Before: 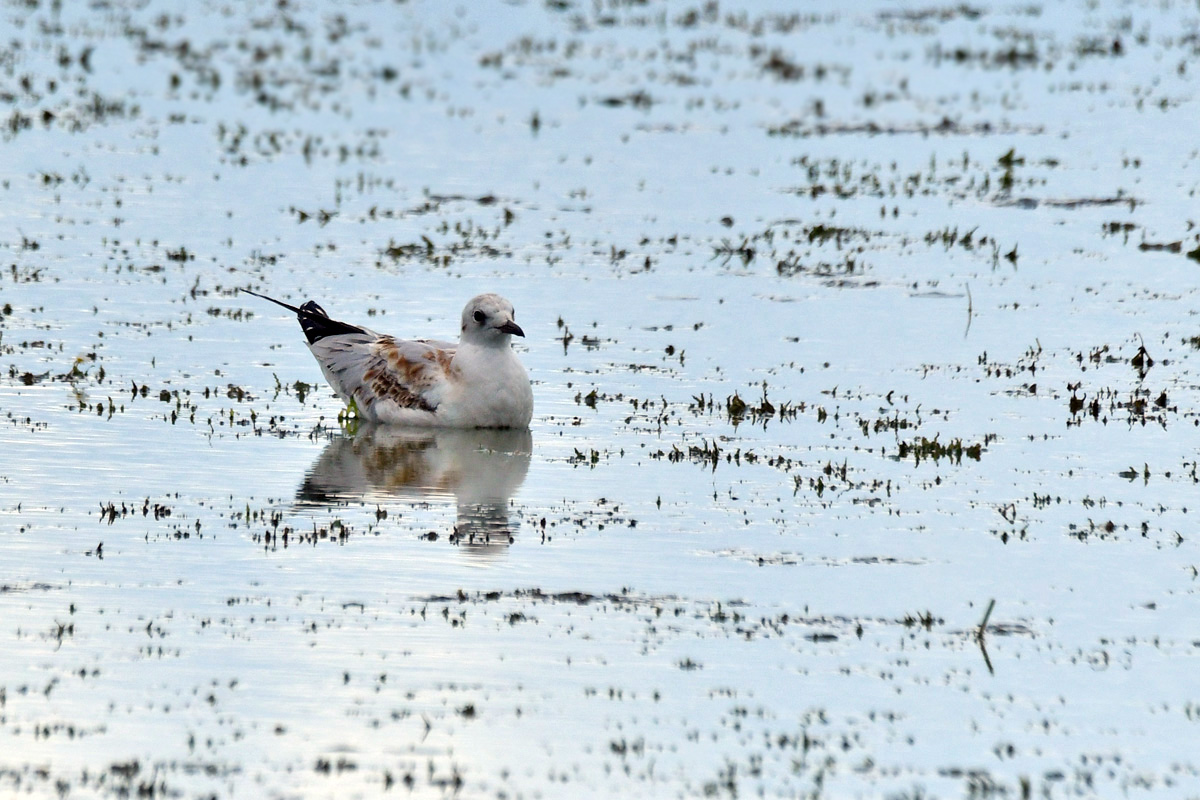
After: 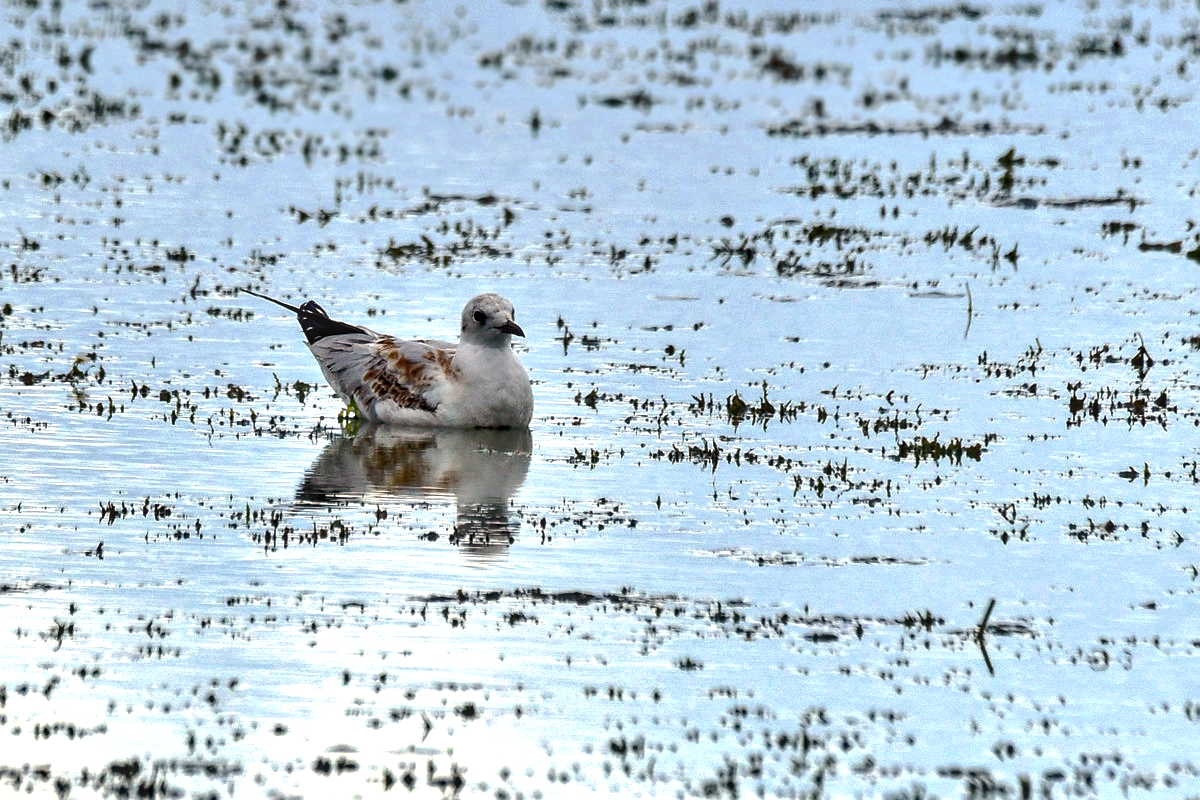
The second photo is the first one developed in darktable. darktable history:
local contrast: detail 130%
shadows and highlights: shadows 23.04, highlights -49.16, soften with gaussian
sharpen: radius 1.299, amount 0.29, threshold 0.243
exposure: exposure 0.288 EV, compensate highlight preservation false
base curve: curves: ch0 [(0, 0) (0.235, 0.266) (0.503, 0.496) (0.786, 0.72) (1, 1)], preserve colors none
